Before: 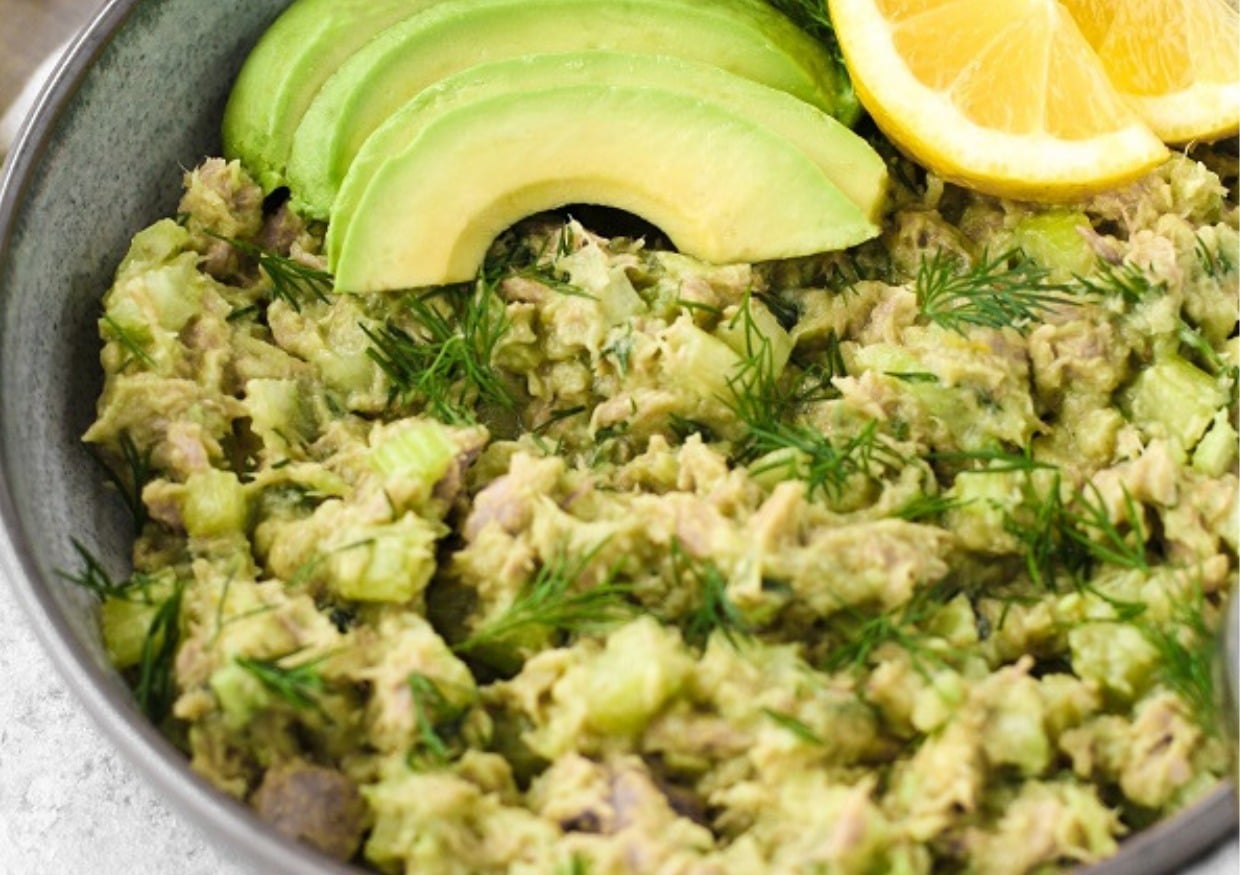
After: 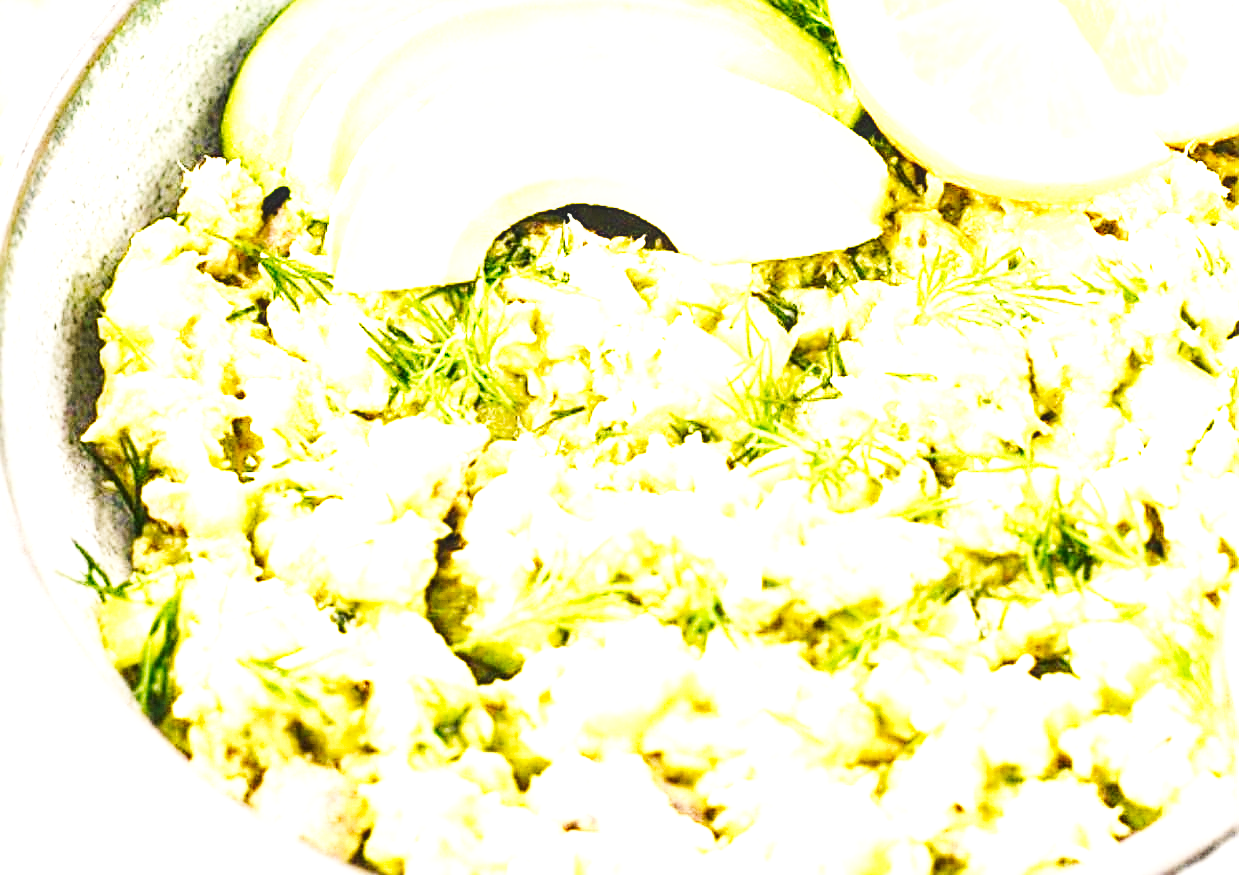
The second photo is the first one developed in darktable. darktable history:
graduated density: on, module defaults
exposure: black level correction 0, exposure 2.327 EV, compensate exposure bias true, compensate highlight preservation false
local contrast: detail 130%
color balance rgb: shadows lift › chroma 2%, shadows lift › hue 247.2°, power › chroma 0.3%, power › hue 25.2°, highlights gain › chroma 3%, highlights gain › hue 60°, global offset › luminance 0.75%, perceptual saturation grading › global saturation 20%, perceptual saturation grading › highlights -20%, perceptual saturation grading › shadows 30%, global vibrance 20%
sharpen: on, module defaults
base curve: curves: ch0 [(0, 0.003) (0.001, 0.002) (0.006, 0.004) (0.02, 0.022) (0.048, 0.086) (0.094, 0.234) (0.162, 0.431) (0.258, 0.629) (0.385, 0.8) (0.548, 0.918) (0.751, 0.988) (1, 1)], preserve colors none
tone equalizer: -8 EV -0.75 EV, -7 EV -0.7 EV, -6 EV -0.6 EV, -5 EV -0.4 EV, -3 EV 0.4 EV, -2 EV 0.6 EV, -1 EV 0.7 EV, +0 EV 0.75 EV, edges refinement/feathering 500, mask exposure compensation -1.57 EV, preserve details no
